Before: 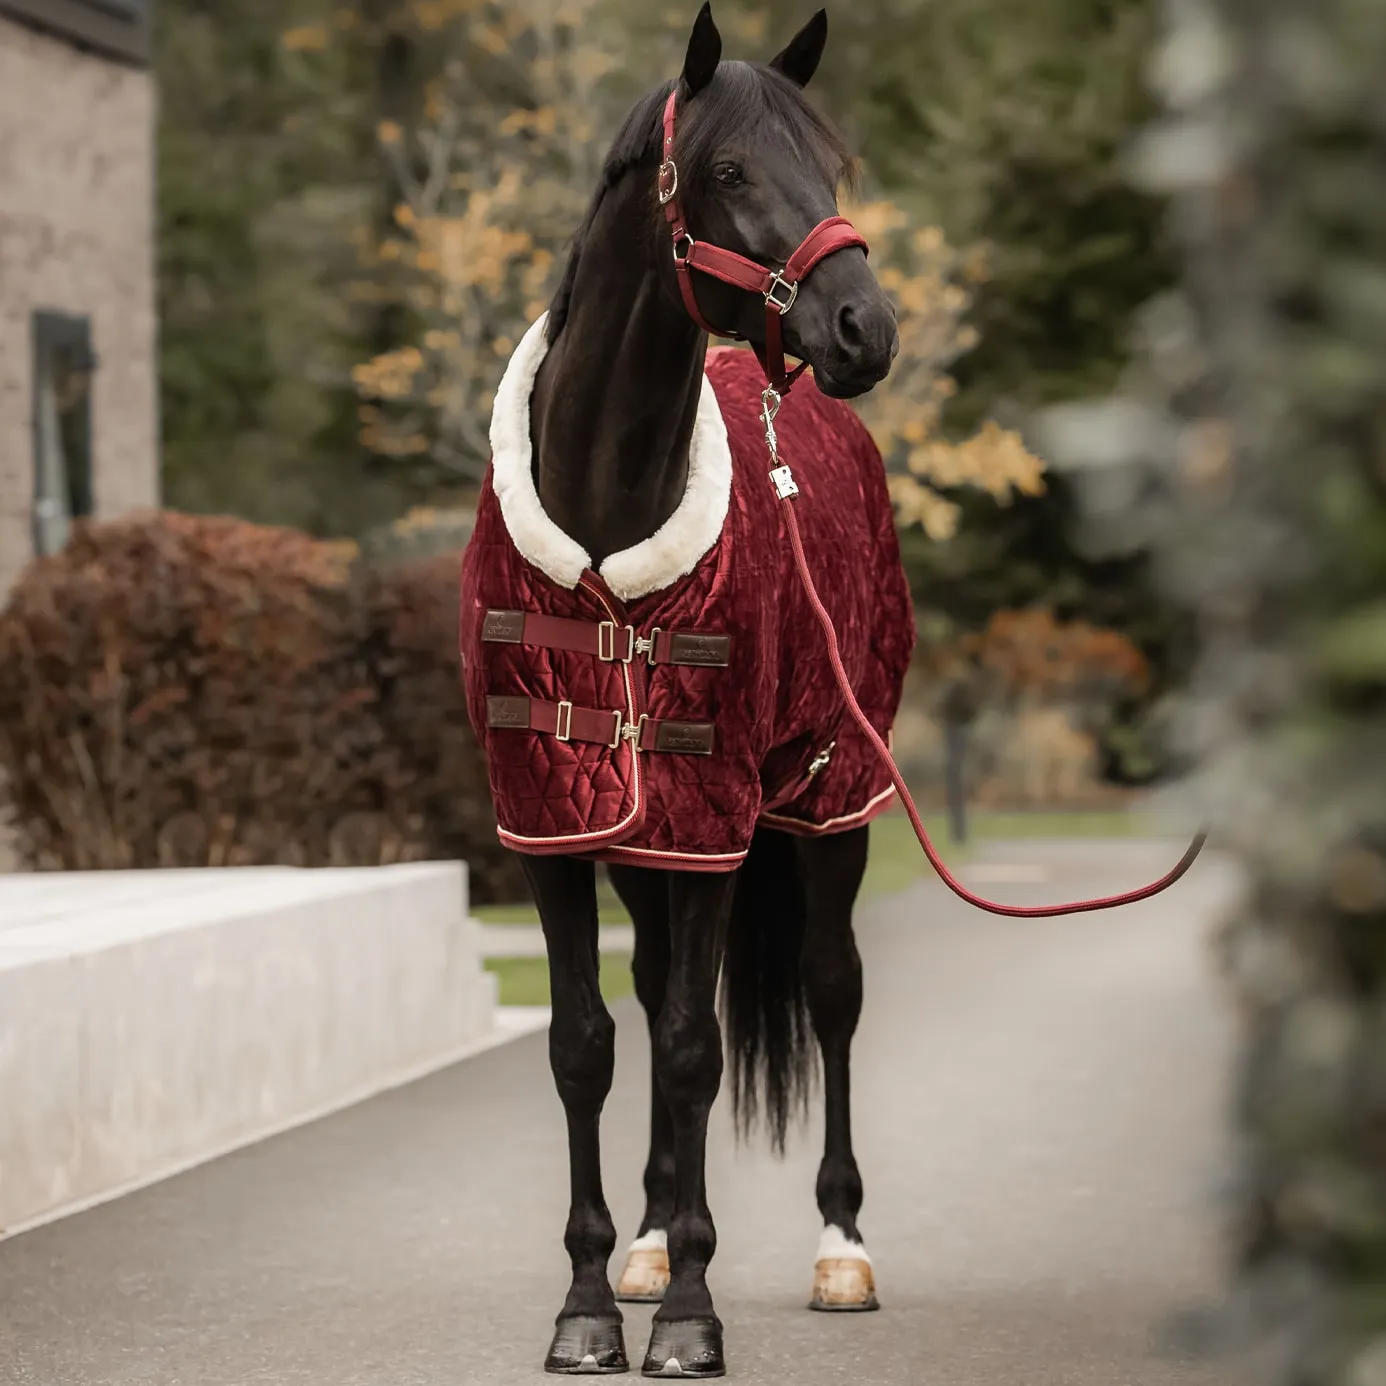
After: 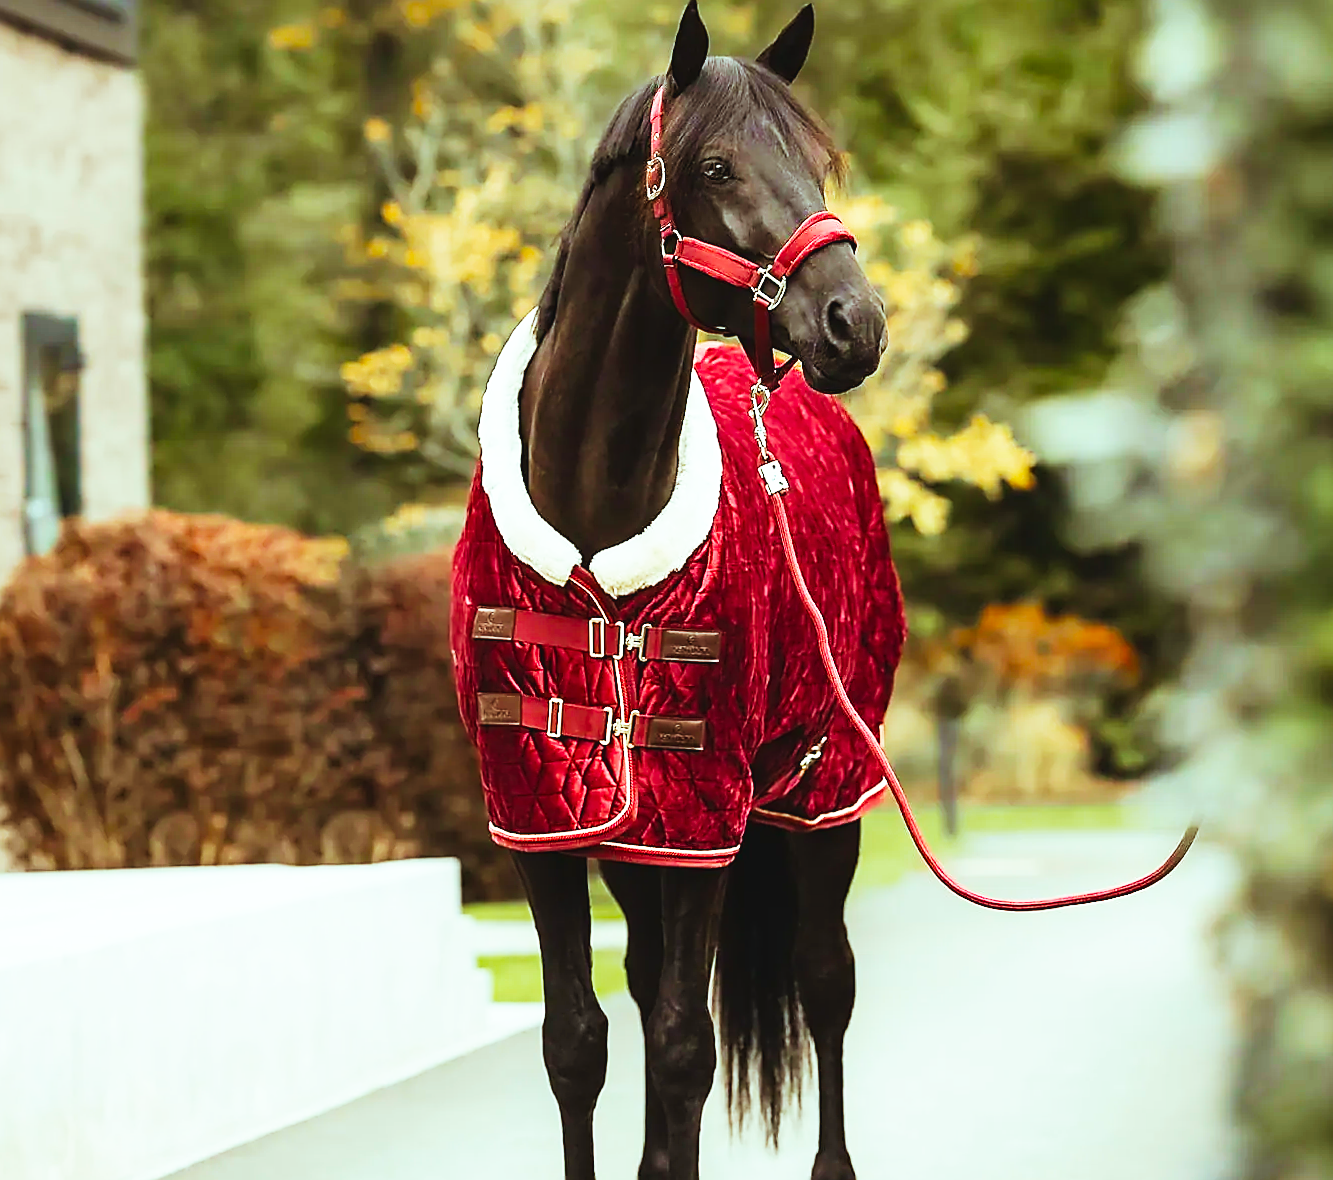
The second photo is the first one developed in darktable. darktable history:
tone equalizer: -7 EV 0.126 EV, edges refinement/feathering 500, mask exposure compensation -1.57 EV, preserve details no
crop and rotate: angle 0.368°, left 0.375%, right 2.818%, bottom 14.263%
base curve: curves: ch0 [(0, 0) (0.007, 0.004) (0.027, 0.03) (0.046, 0.07) (0.207, 0.54) (0.442, 0.872) (0.673, 0.972) (1, 1)], preserve colors none
levels: levels [0, 0.498, 1]
color balance rgb: highlights gain › chroma 4.018%, highlights gain › hue 200.05°, global offset › luminance 0.741%, perceptual saturation grading › global saturation 35.897%, global vibrance 14.678%
sharpen: radius 1.384, amount 1.254, threshold 0.689
velvia: on, module defaults
